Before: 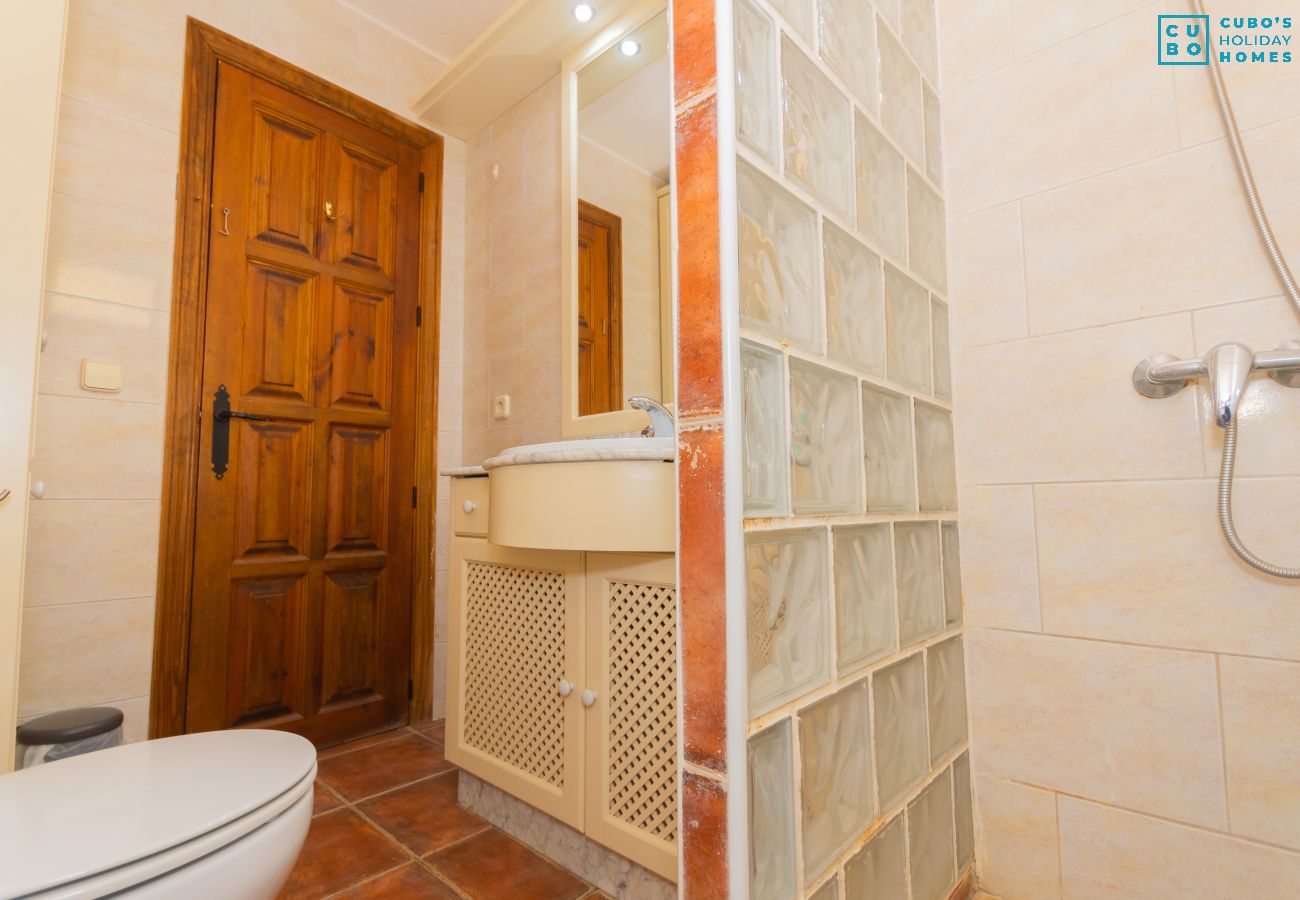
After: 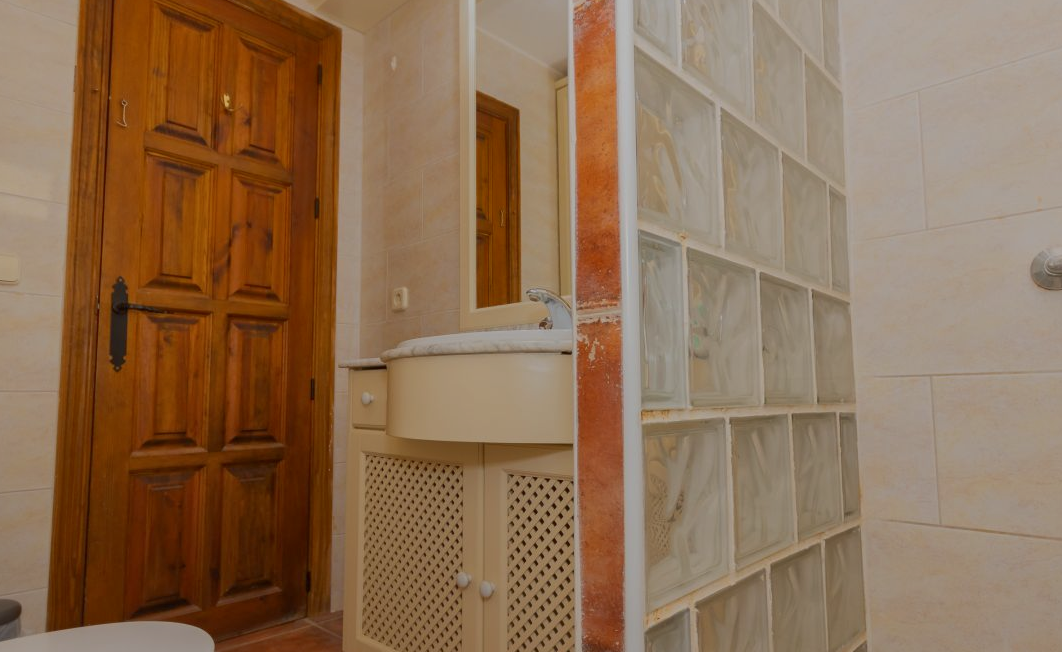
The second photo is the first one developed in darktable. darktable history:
crop: left 7.869%, top 12.027%, right 10.396%, bottom 15.421%
tone equalizer: -8 EV -0.032 EV, -7 EV 0.008 EV, -6 EV -0.008 EV, -5 EV 0.006 EV, -4 EV -0.04 EV, -3 EV -0.229 EV, -2 EV -0.651 EV, -1 EV -1 EV, +0 EV -0.956 EV
local contrast: mode bilateral grid, contrast 19, coarseness 50, detail 119%, midtone range 0.2
